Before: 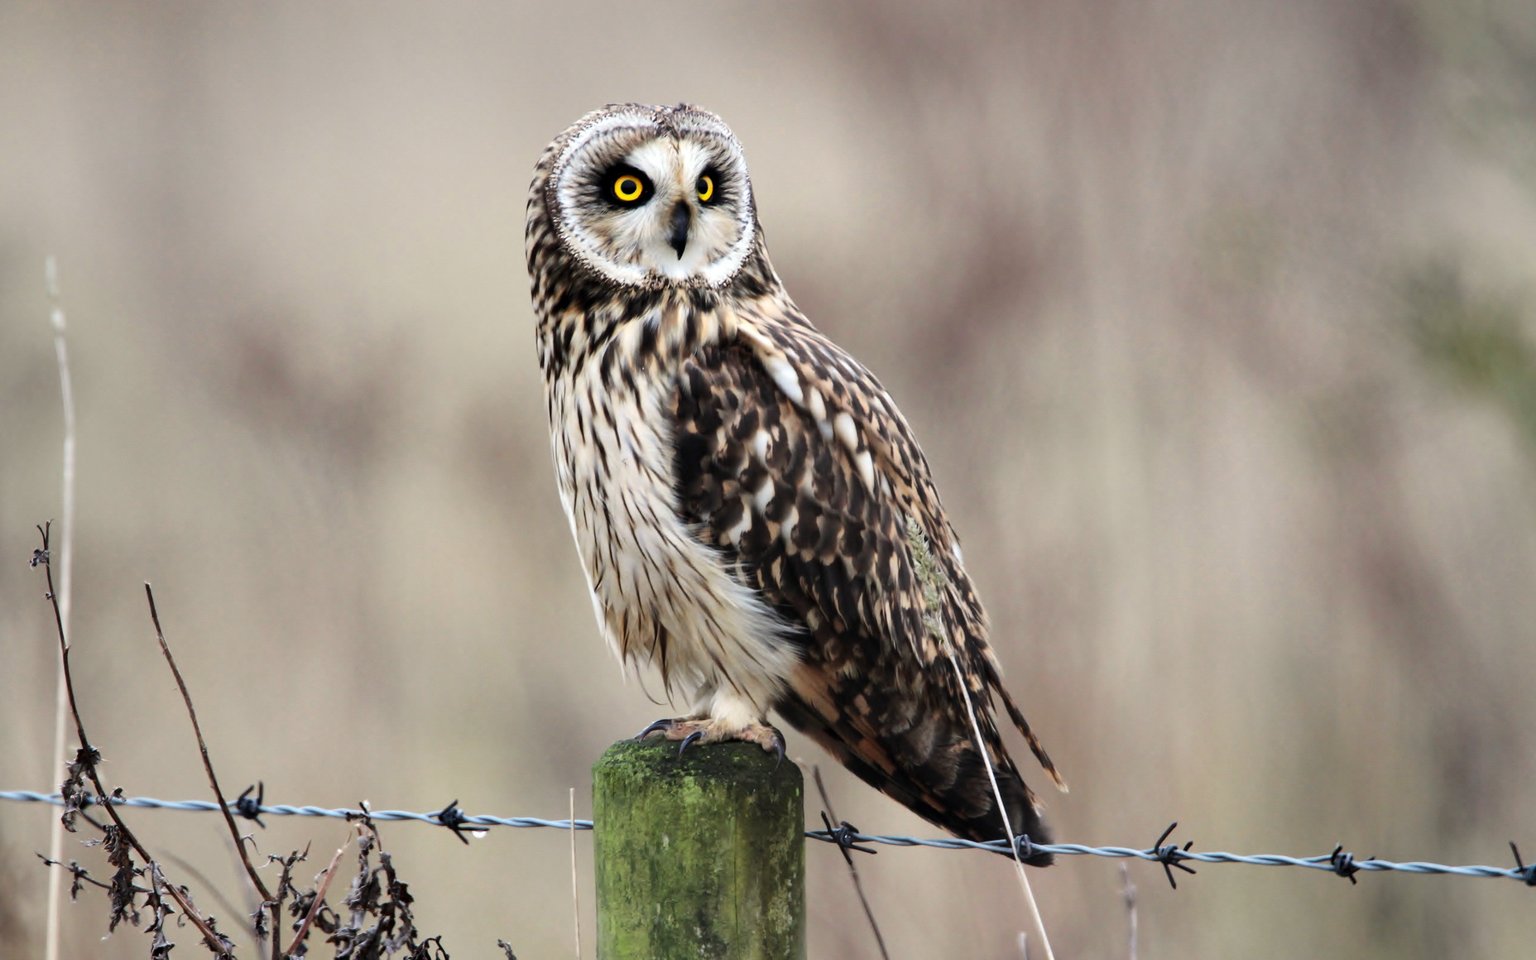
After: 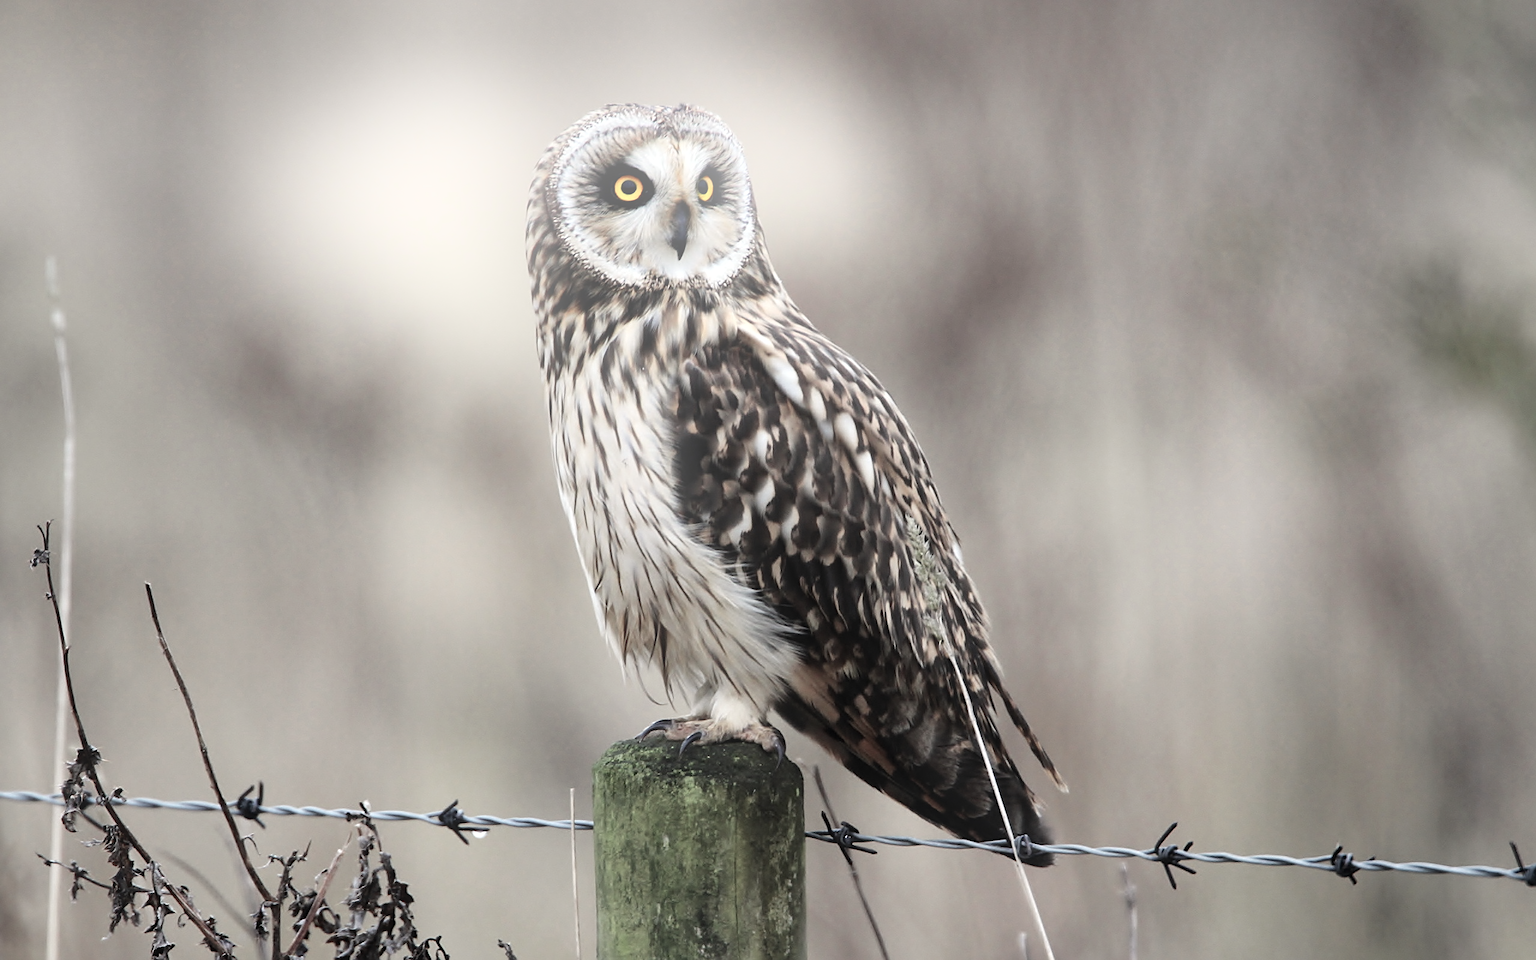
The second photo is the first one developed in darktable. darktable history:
tone equalizer: on, module defaults
color balance rgb: linear chroma grading › global chroma -16.06%, perceptual saturation grading › global saturation -32.85%, global vibrance -23.56%
bloom: on, module defaults
sharpen: on, module defaults
